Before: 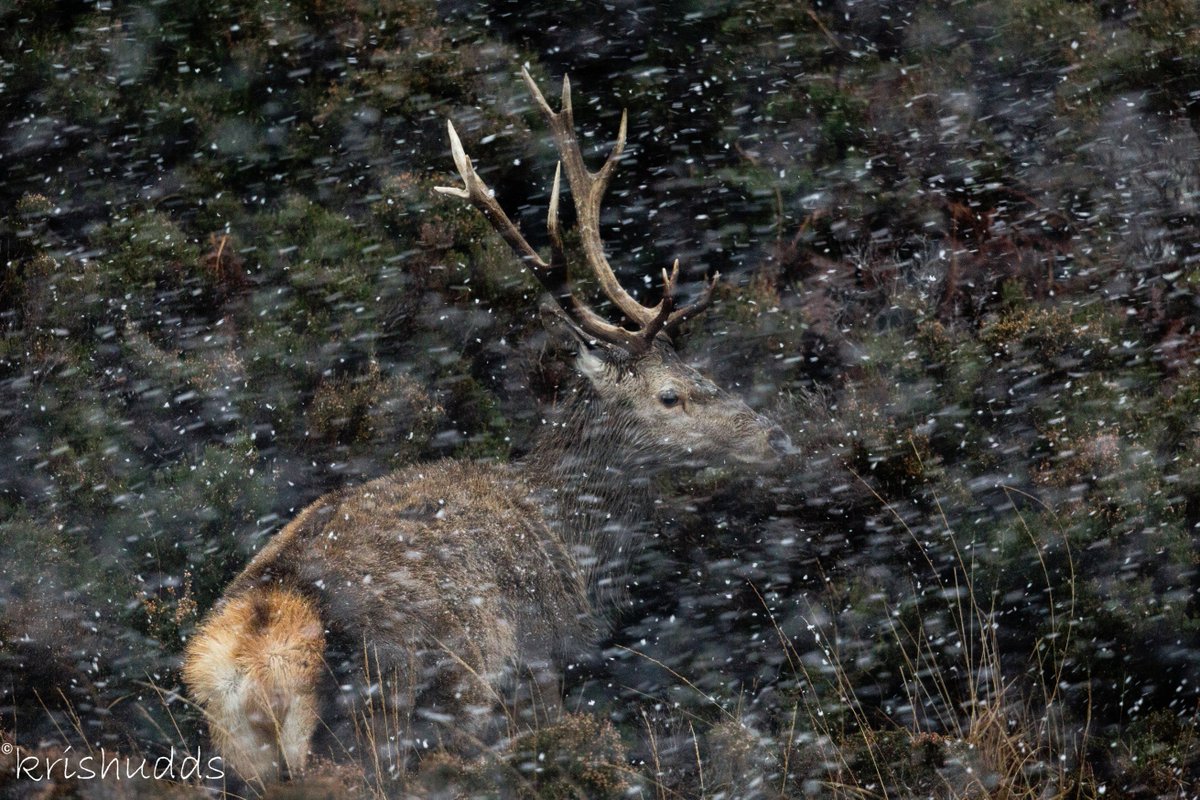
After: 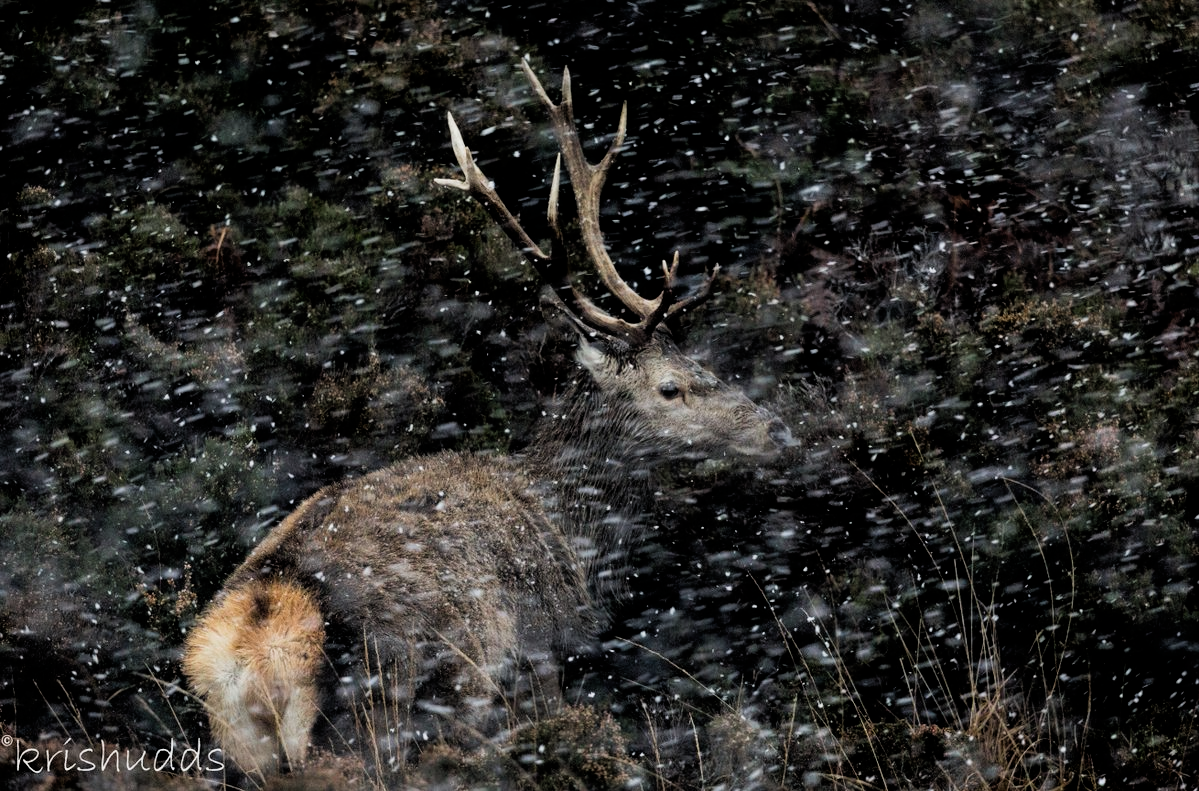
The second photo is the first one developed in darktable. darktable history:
crop: top 1.049%, right 0.001%
filmic rgb: black relative exposure -5 EV, white relative exposure 3.2 EV, hardness 3.42, contrast 1.2, highlights saturation mix -50%
